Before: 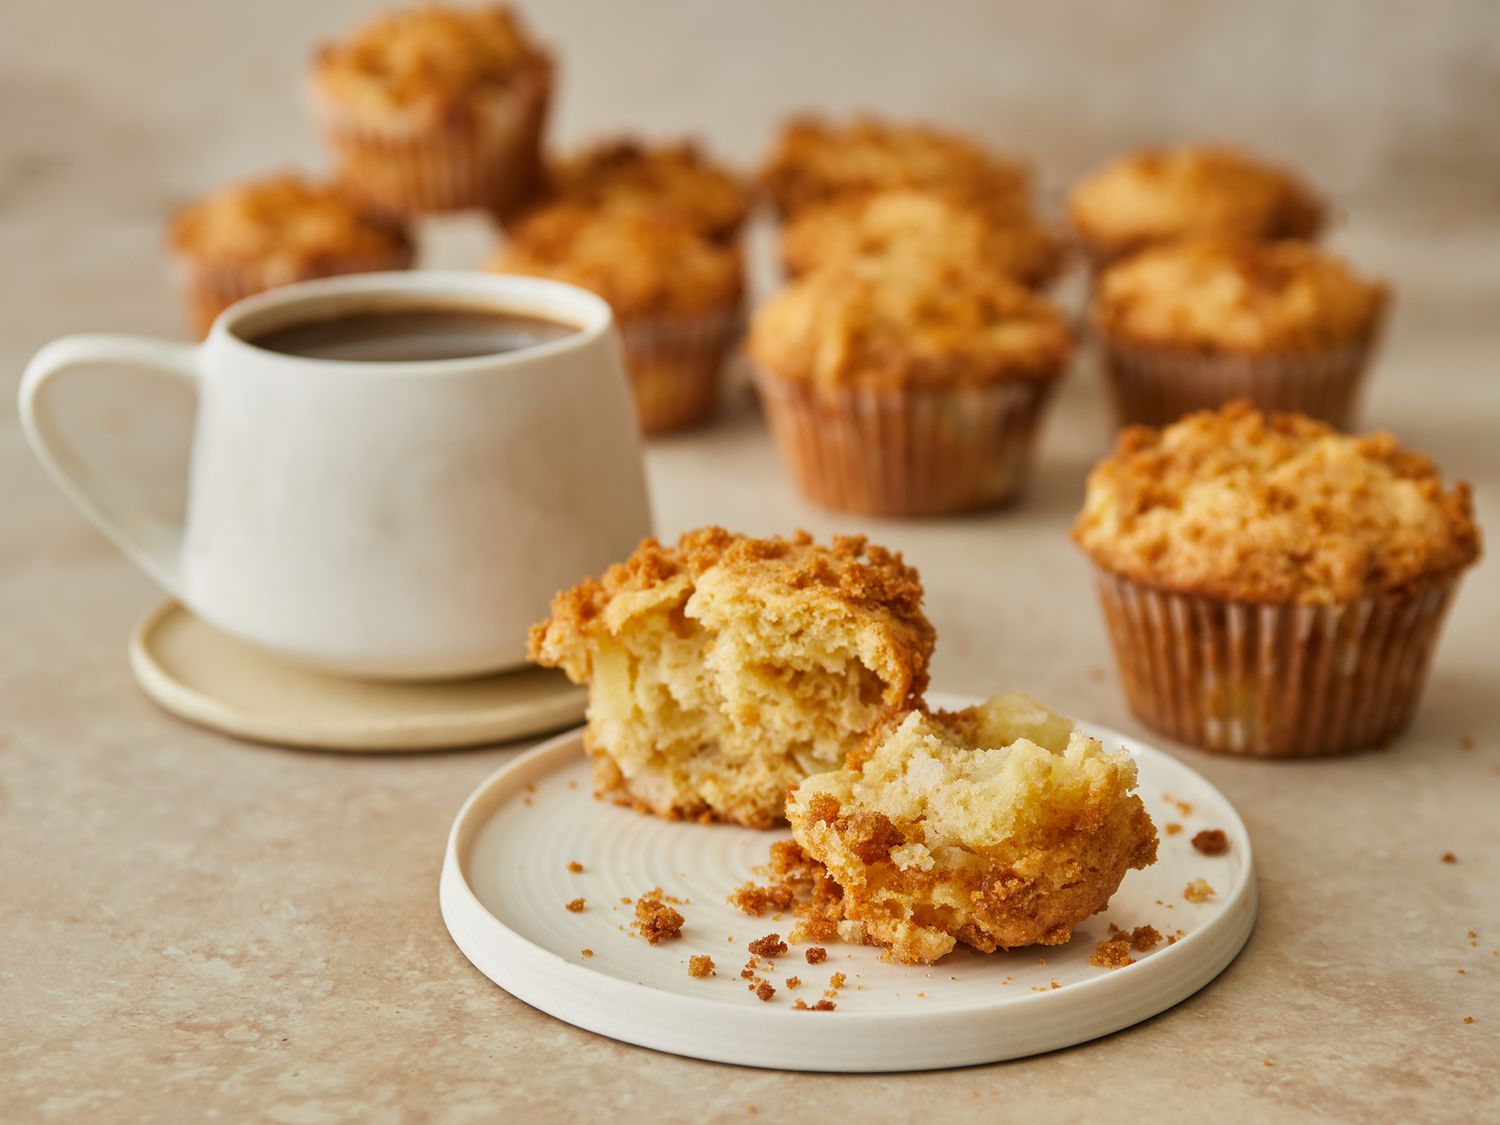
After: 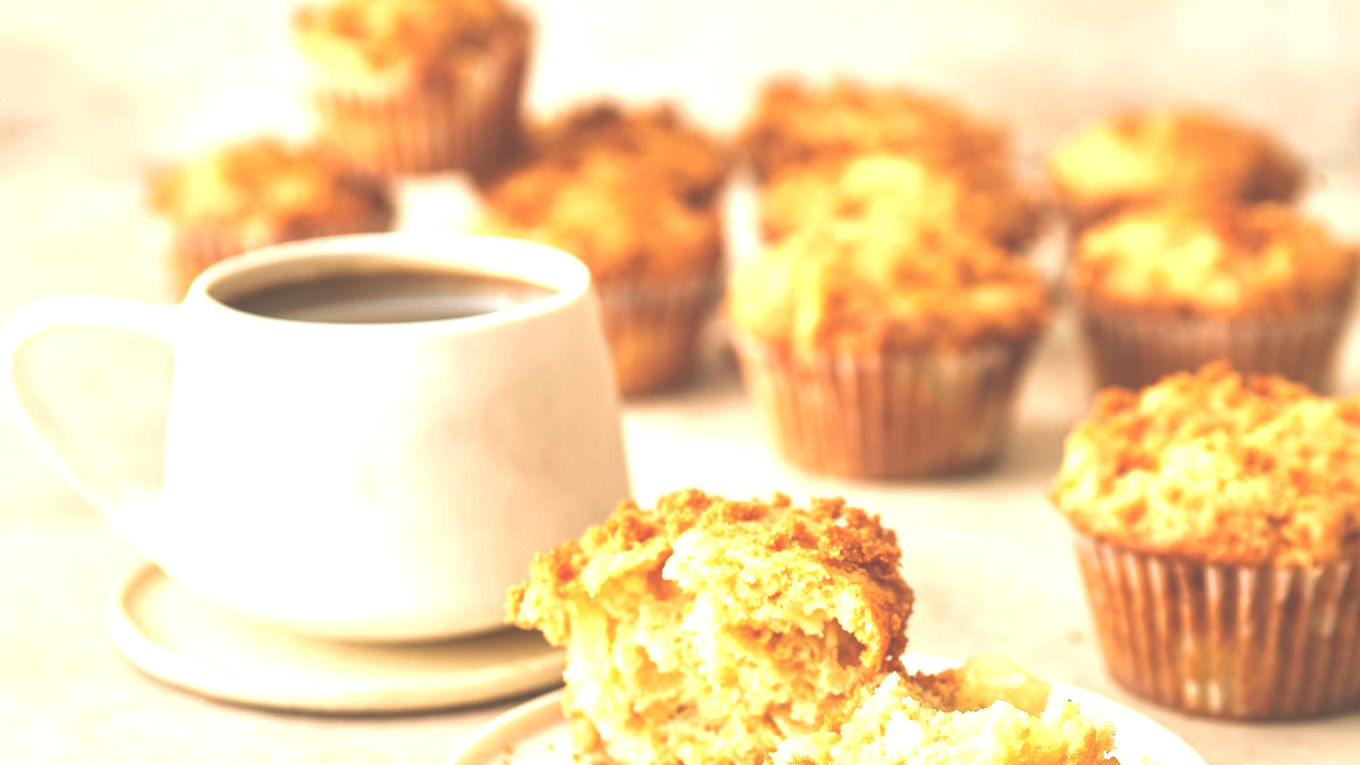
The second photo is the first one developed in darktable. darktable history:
base curve: exposure shift 0, preserve colors none
exposure: black level correction -0.023, exposure 1.397 EV, compensate highlight preservation false
crop: left 1.509%, top 3.452%, right 7.696%, bottom 28.452%
